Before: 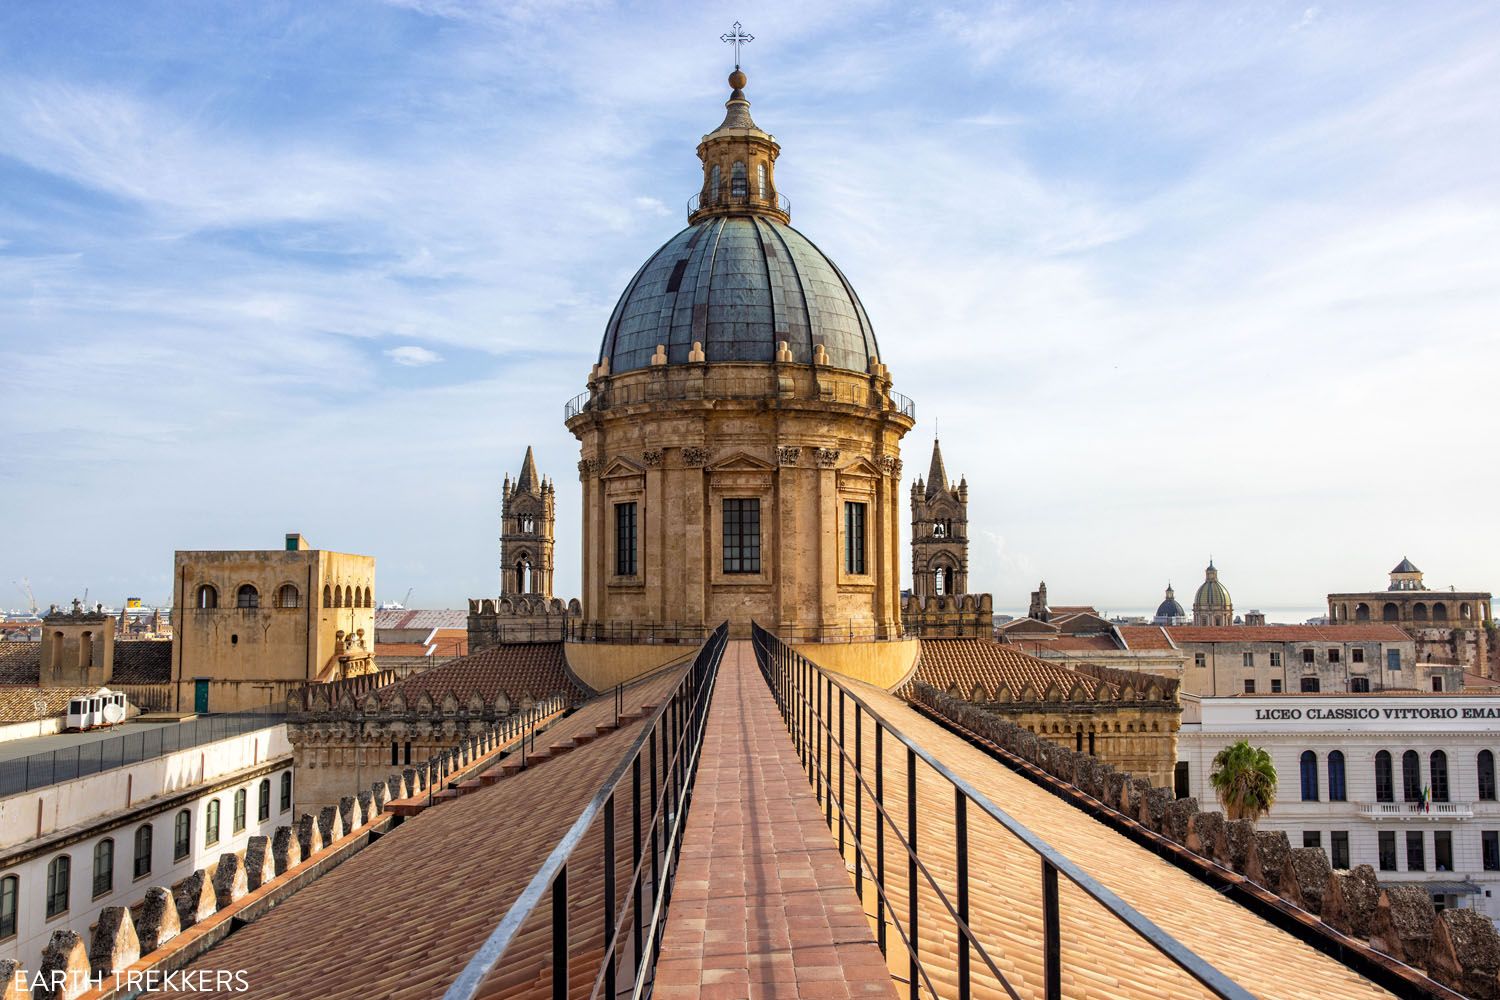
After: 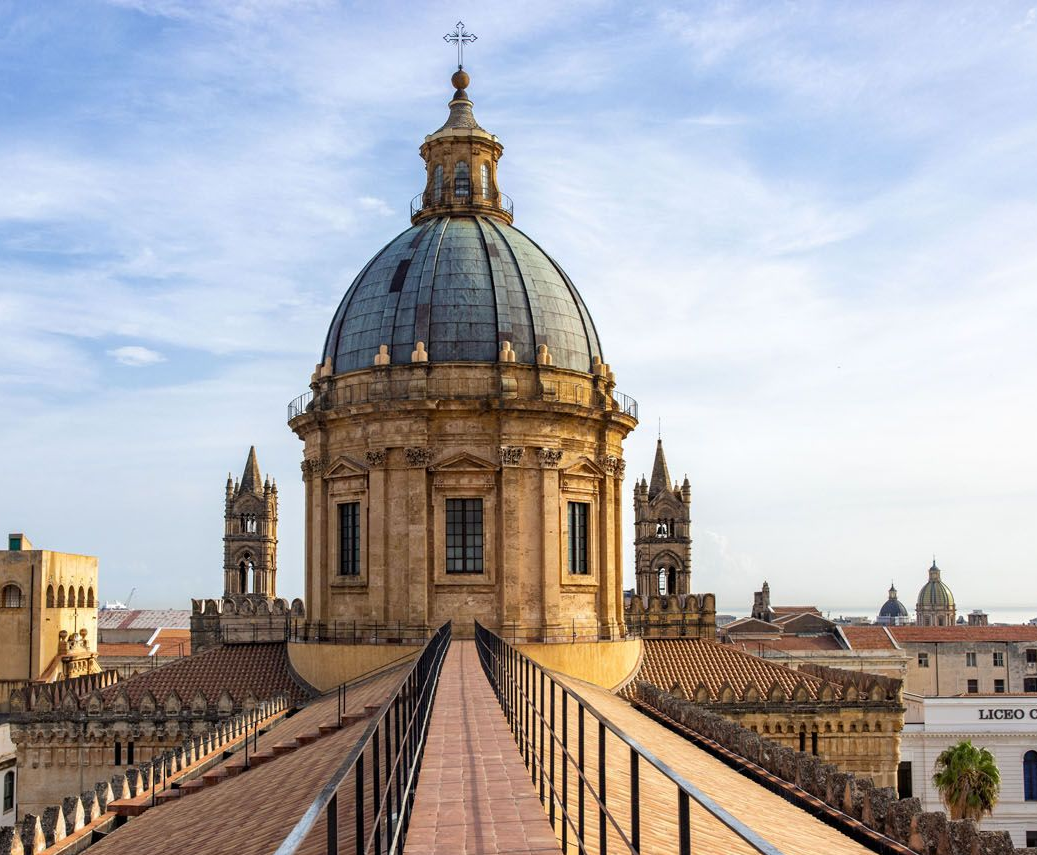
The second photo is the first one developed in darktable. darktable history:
crop: left 18.48%, right 12.344%, bottom 14.438%
